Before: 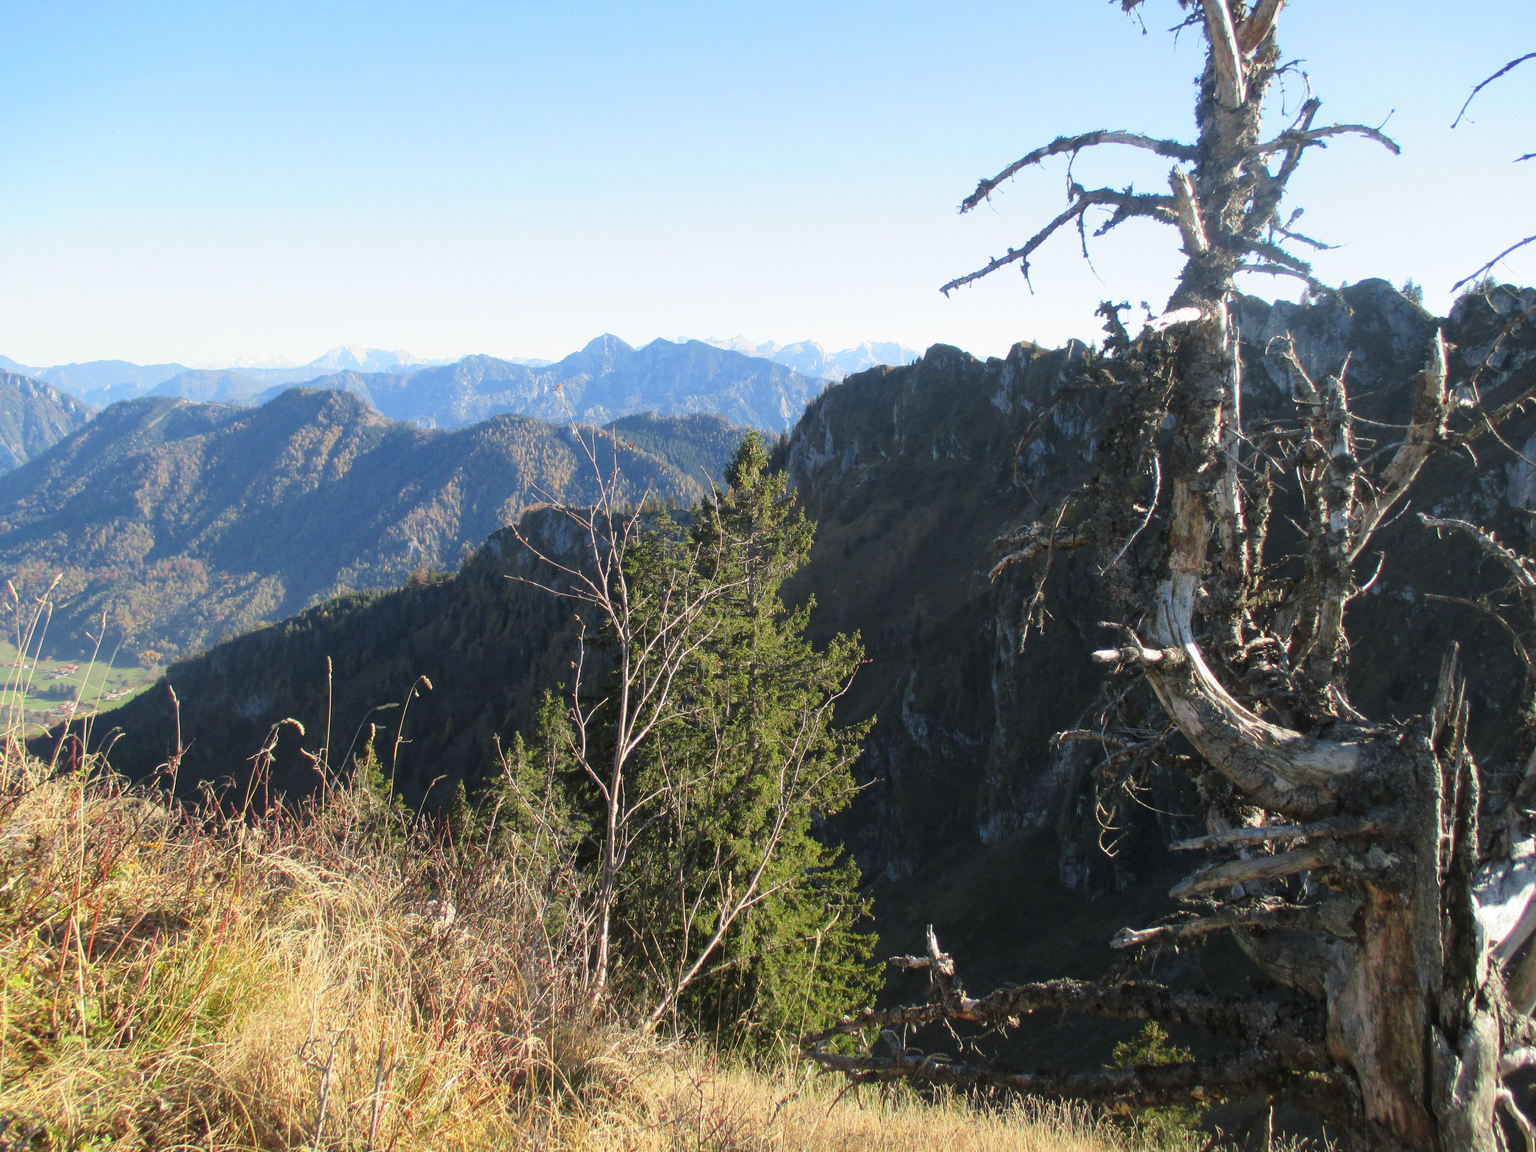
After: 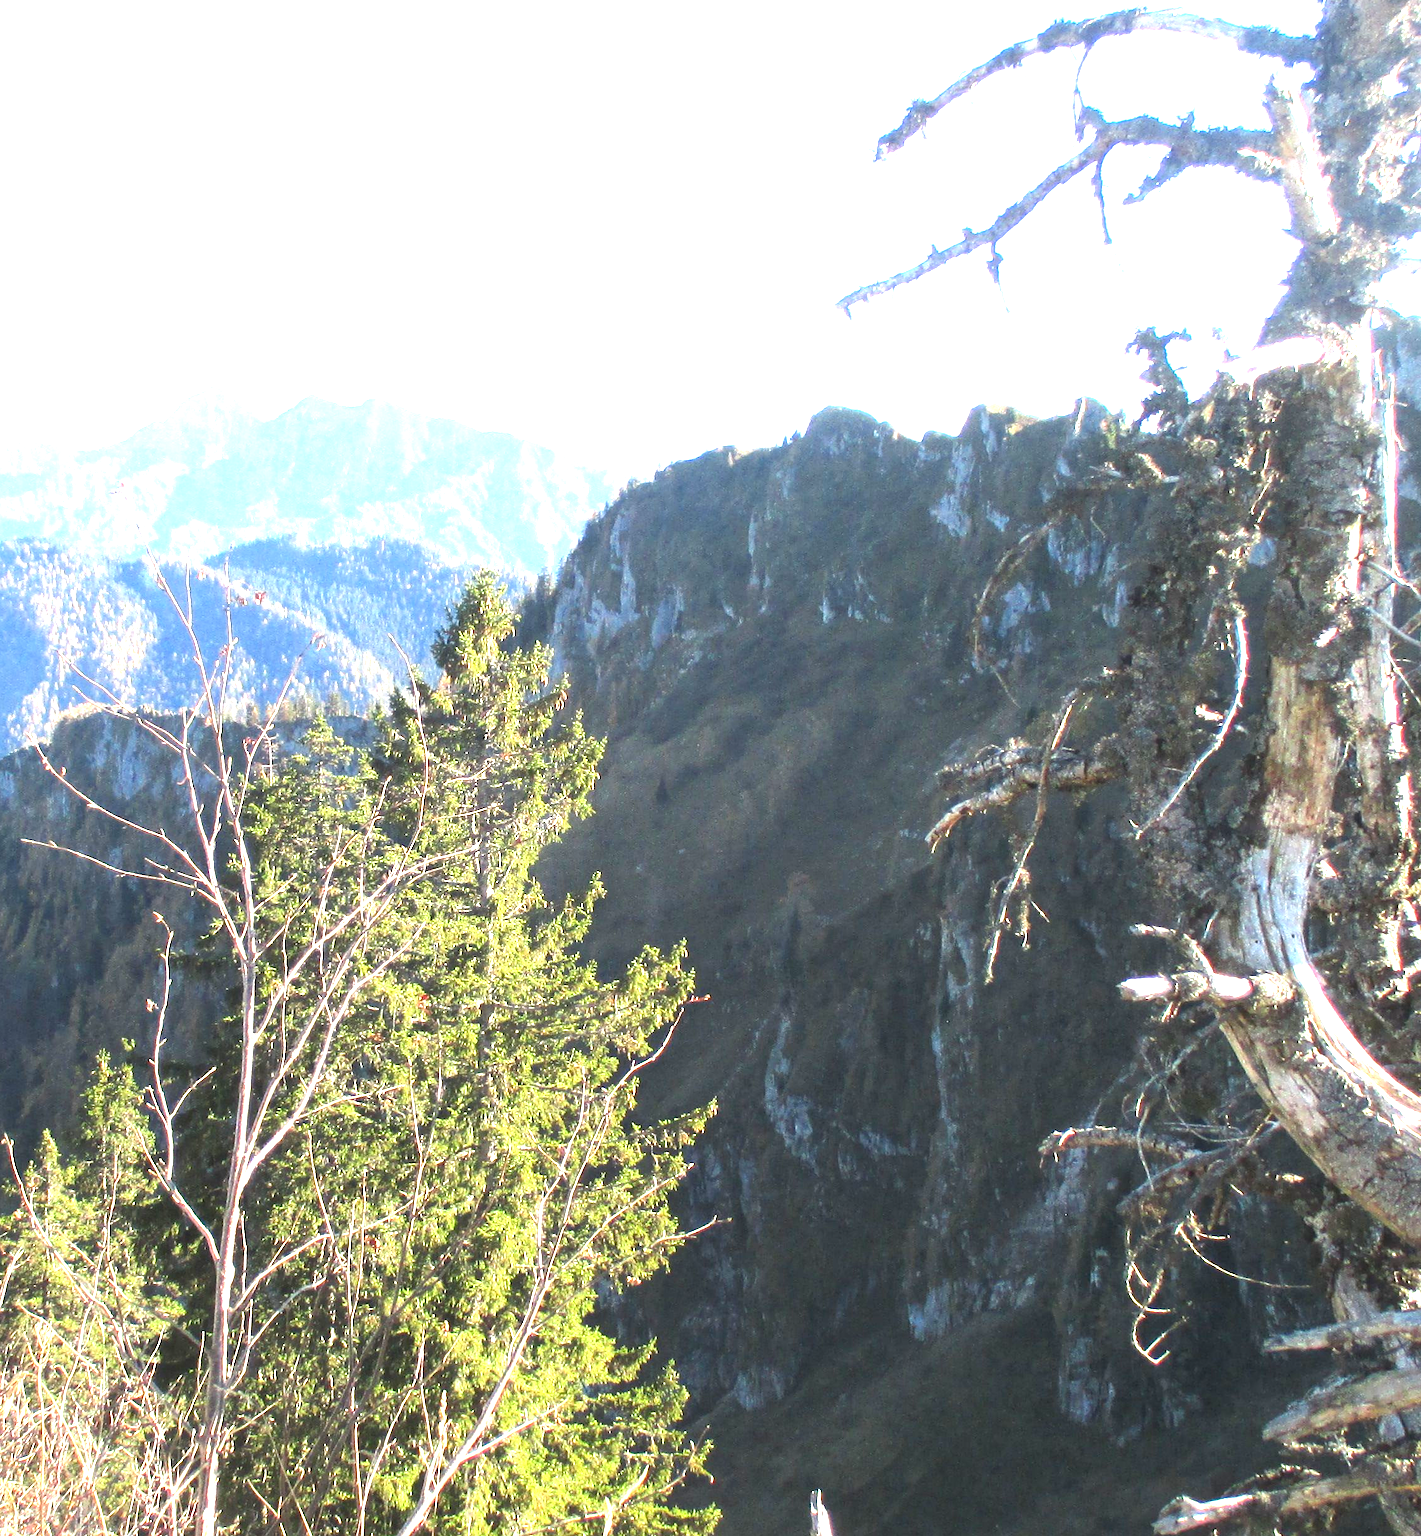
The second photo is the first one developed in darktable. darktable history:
exposure: black level correction 0, exposure 1.9 EV, compensate highlight preservation false
crop: left 32.075%, top 10.976%, right 18.355%, bottom 17.596%
